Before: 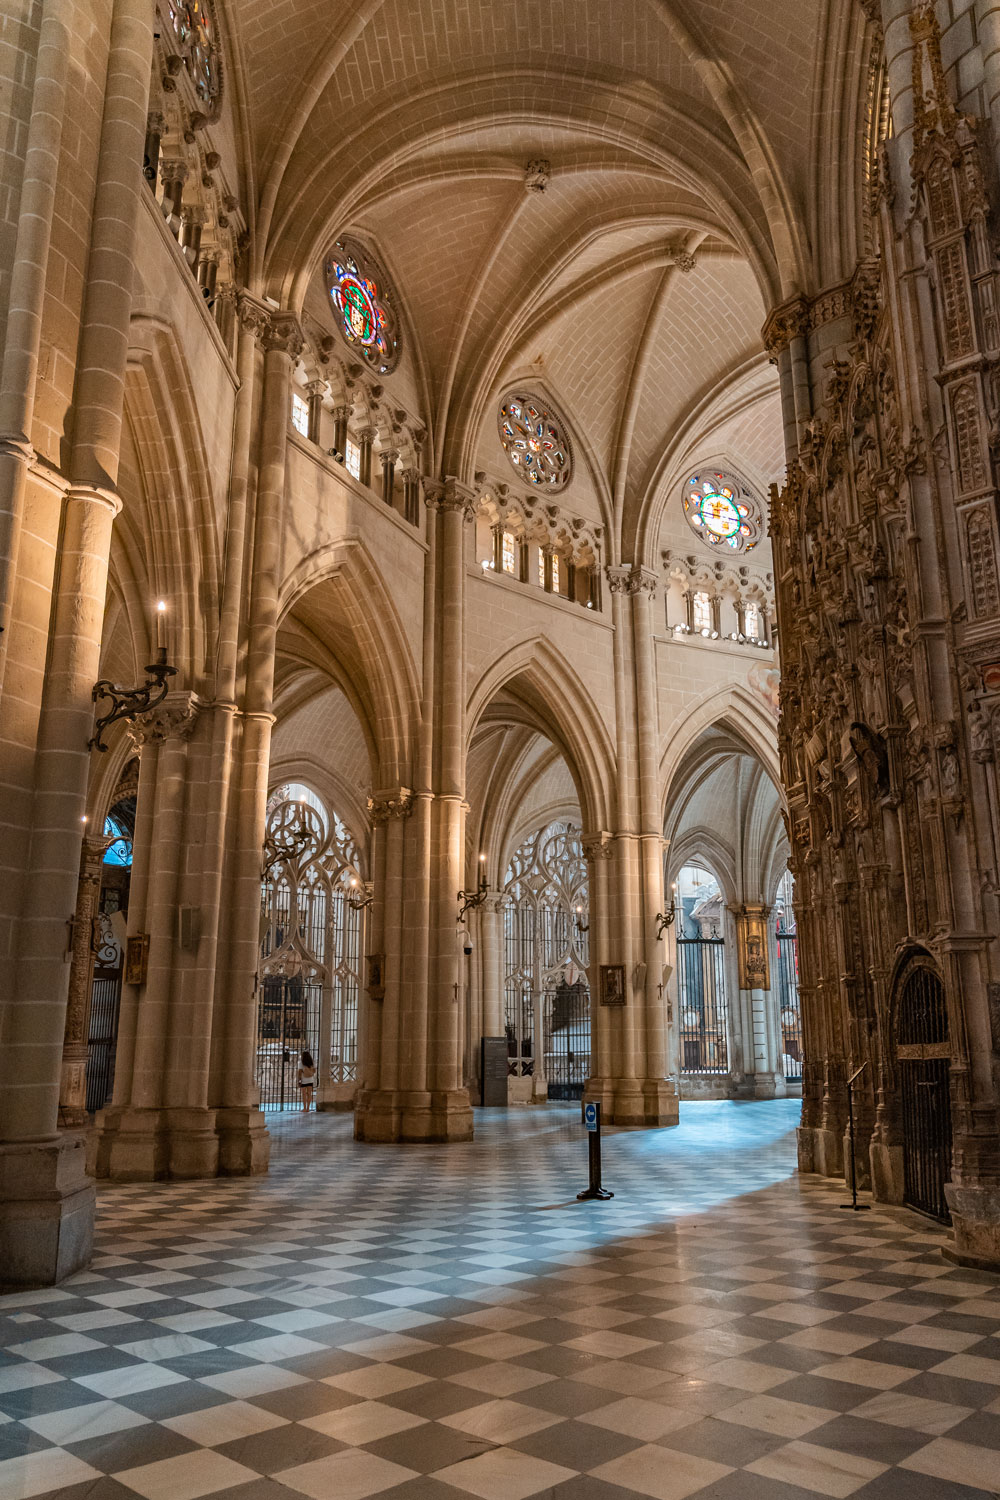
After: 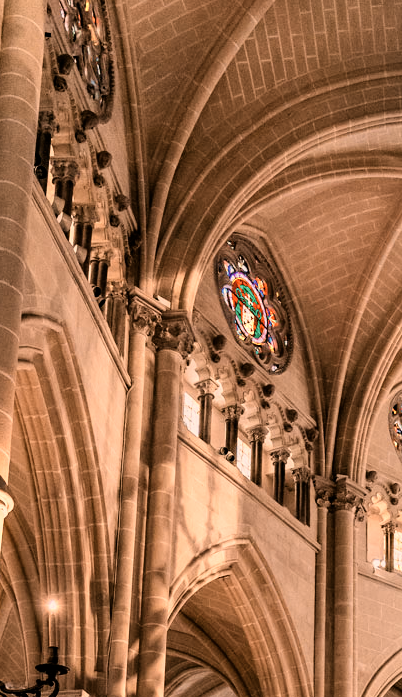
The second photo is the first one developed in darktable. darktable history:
crop and rotate: left 10.958%, top 0.093%, right 48.826%, bottom 53.429%
filmic rgb: black relative exposure -5.01 EV, white relative exposure 4 EV, hardness 2.88, contrast 1.301
color correction: highlights a* 11.43, highlights b* 11.73
color zones: curves: ch0 [(0.018, 0.548) (0.224, 0.64) (0.425, 0.447) (0.675, 0.575) (0.732, 0.579)]; ch1 [(0.066, 0.487) (0.25, 0.5) (0.404, 0.43) (0.75, 0.421) (0.956, 0.421)]; ch2 [(0.044, 0.561) (0.215, 0.465) (0.399, 0.544) (0.465, 0.548) (0.614, 0.447) (0.724, 0.43) (0.882, 0.623) (0.956, 0.632)]
